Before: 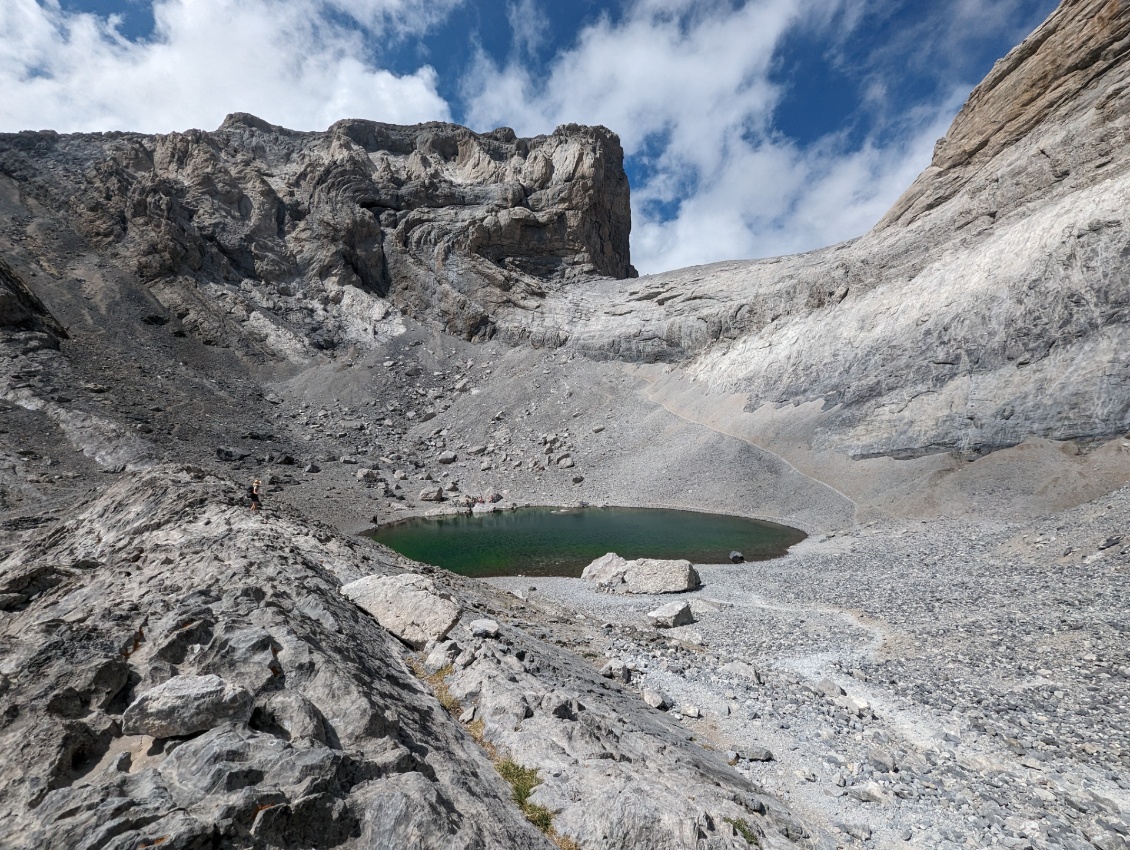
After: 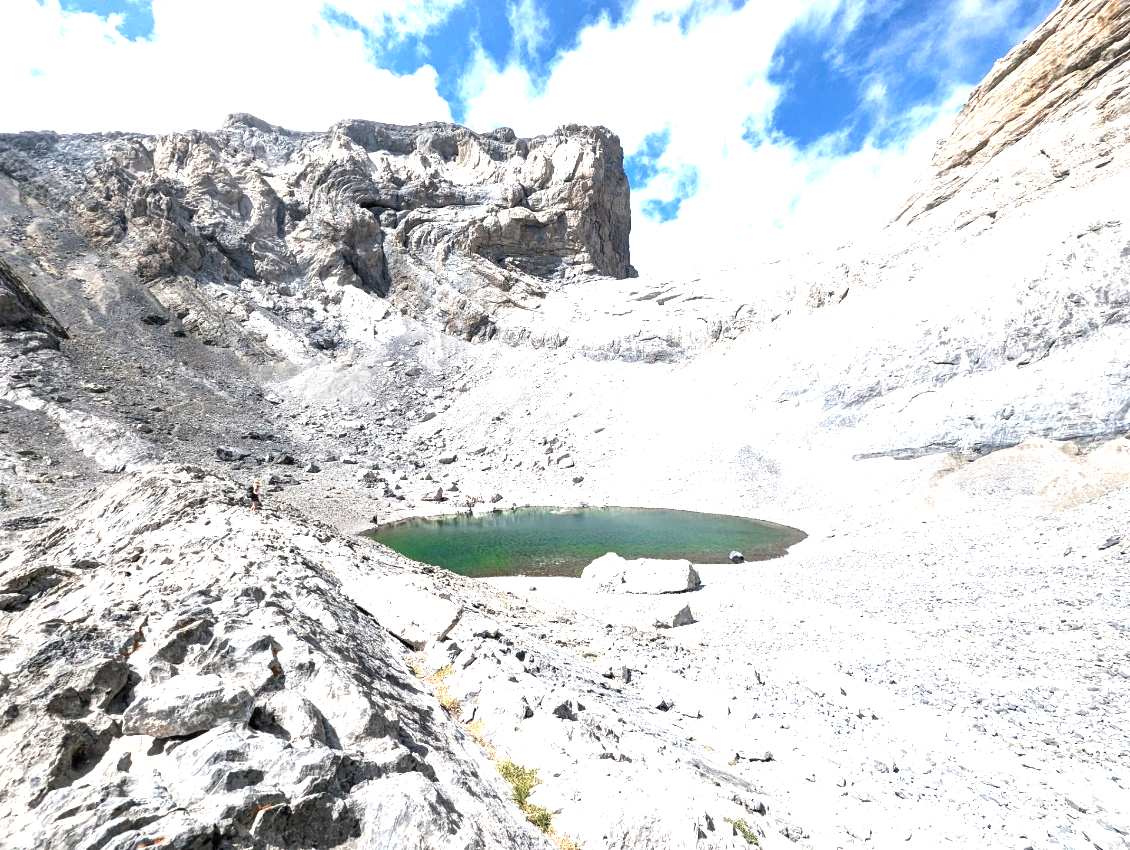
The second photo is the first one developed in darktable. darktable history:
exposure: black level correction 0, exposure 1.987 EV, compensate highlight preservation false
